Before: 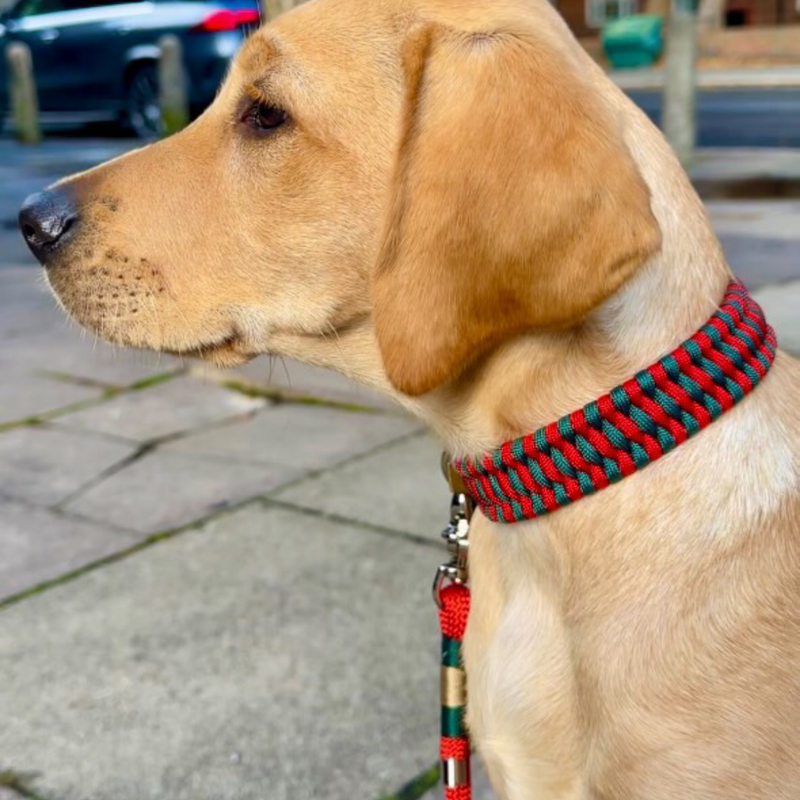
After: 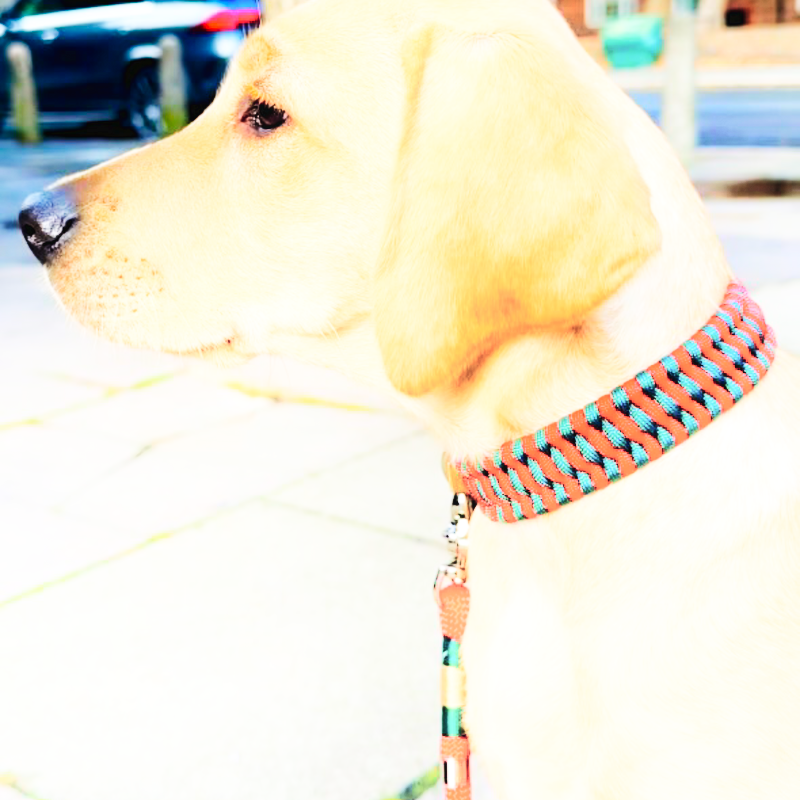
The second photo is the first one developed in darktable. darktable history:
shadows and highlights: shadows -54.52, highlights 85.55, soften with gaussian
base curve: curves: ch0 [(0, 0.003) (0.001, 0.002) (0.006, 0.004) (0.02, 0.022) (0.048, 0.086) (0.094, 0.234) (0.162, 0.431) (0.258, 0.629) (0.385, 0.8) (0.548, 0.918) (0.751, 0.988) (1, 1)], preserve colors none
